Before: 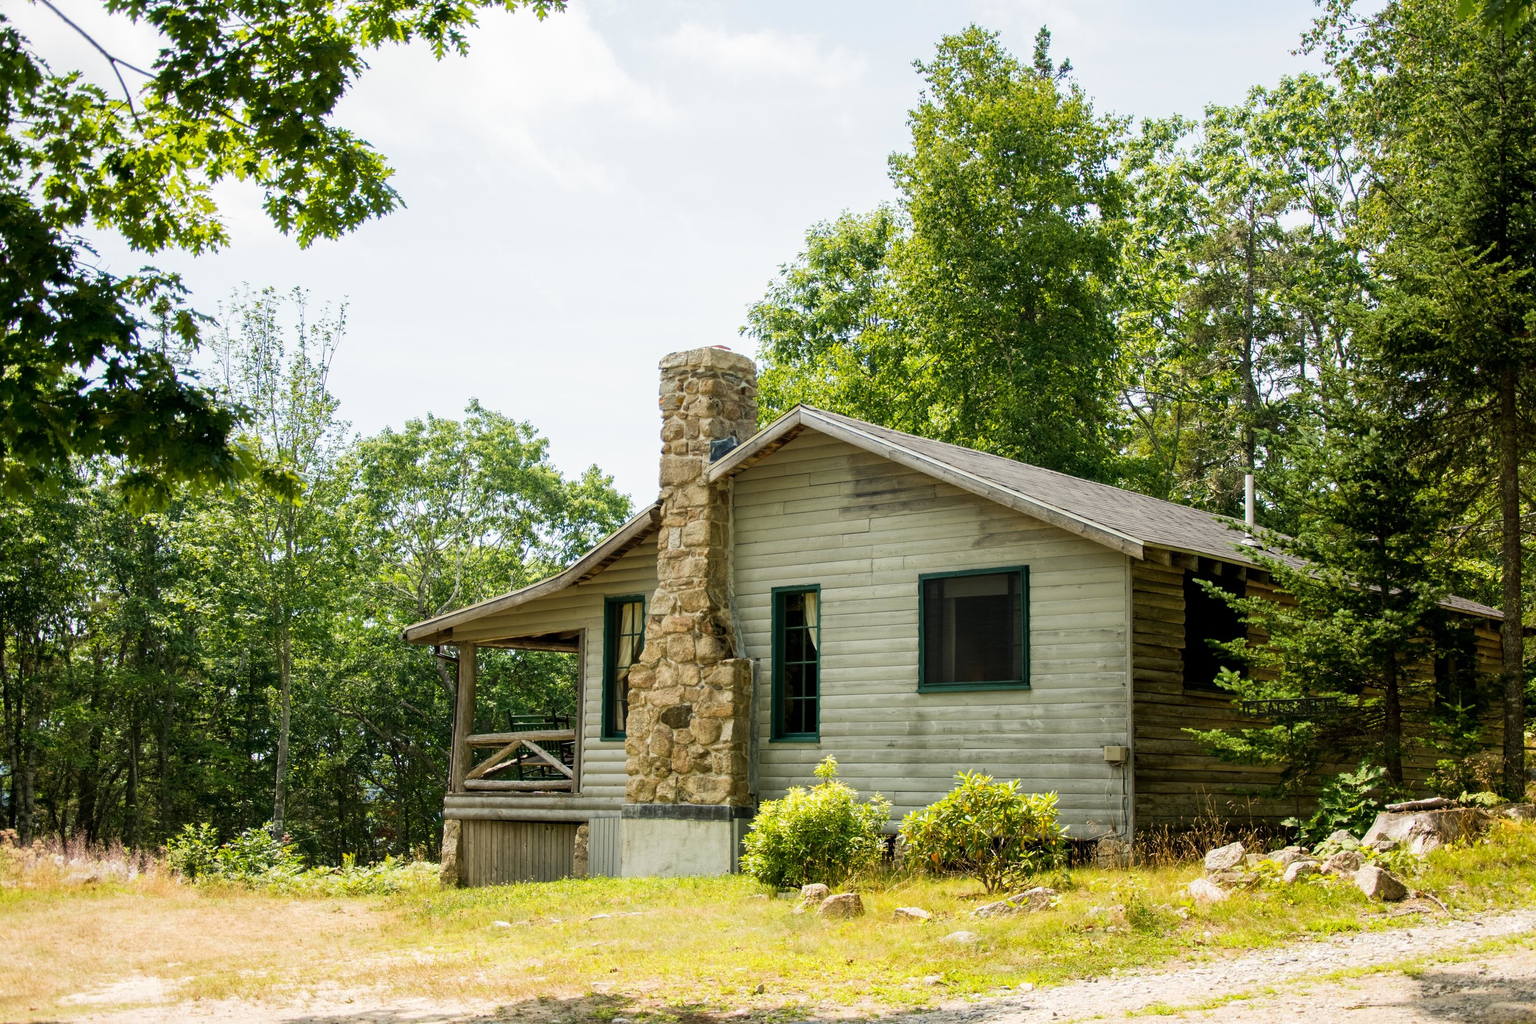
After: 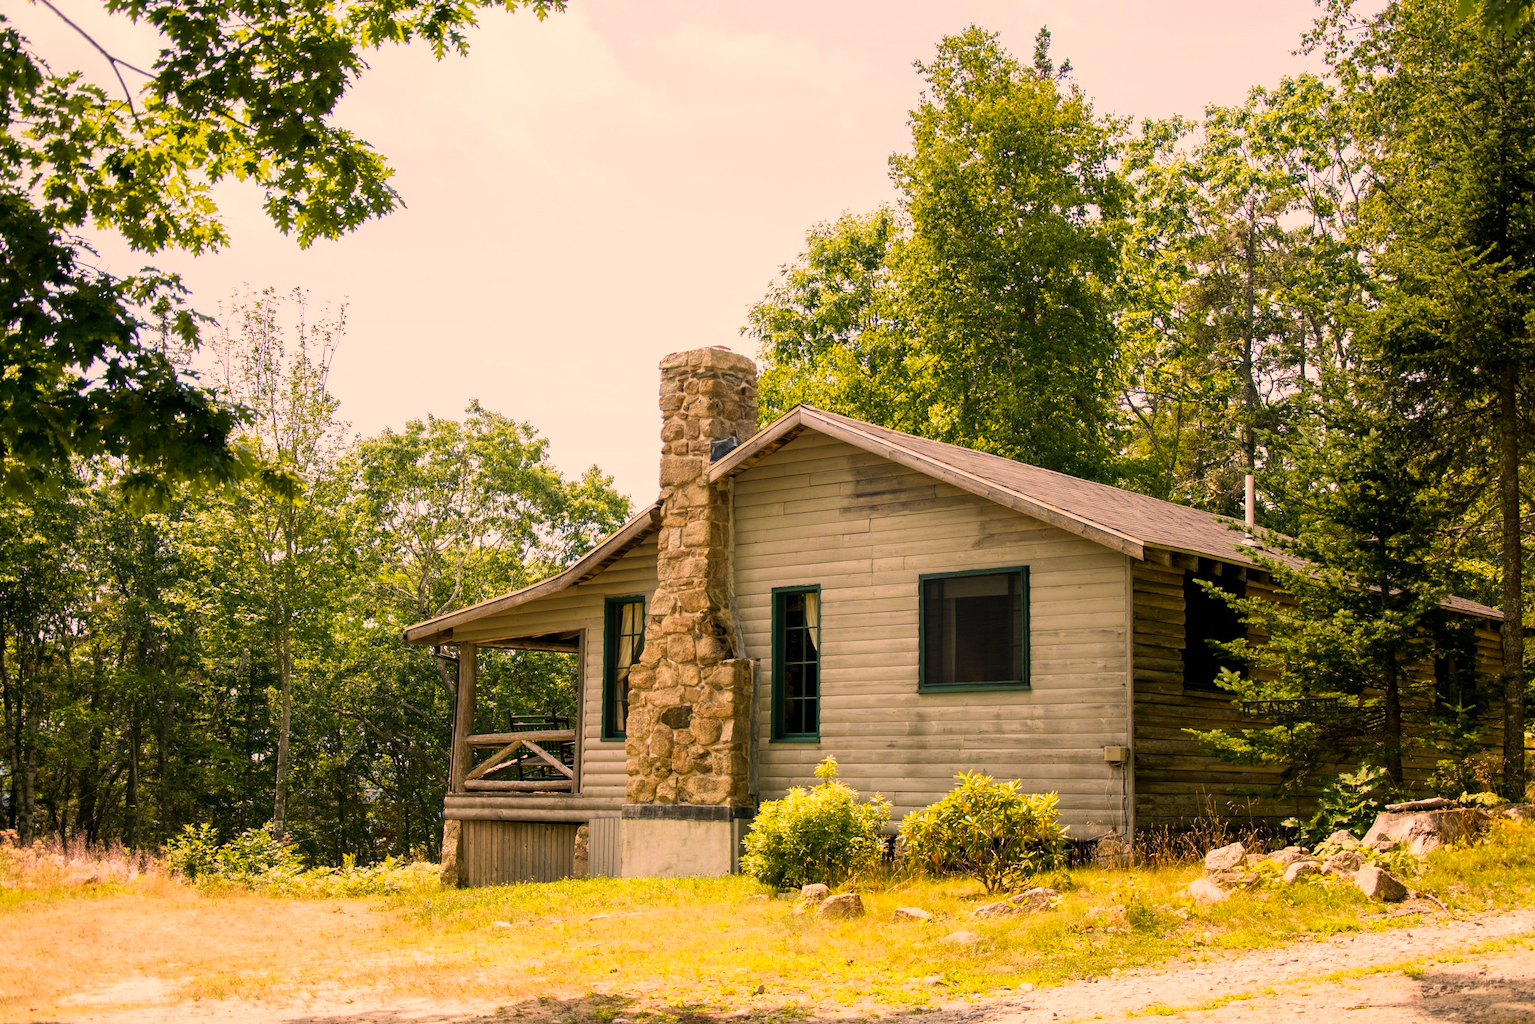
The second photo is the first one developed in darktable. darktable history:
color correction: highlights a* 22.39, highlights b* 21.94
